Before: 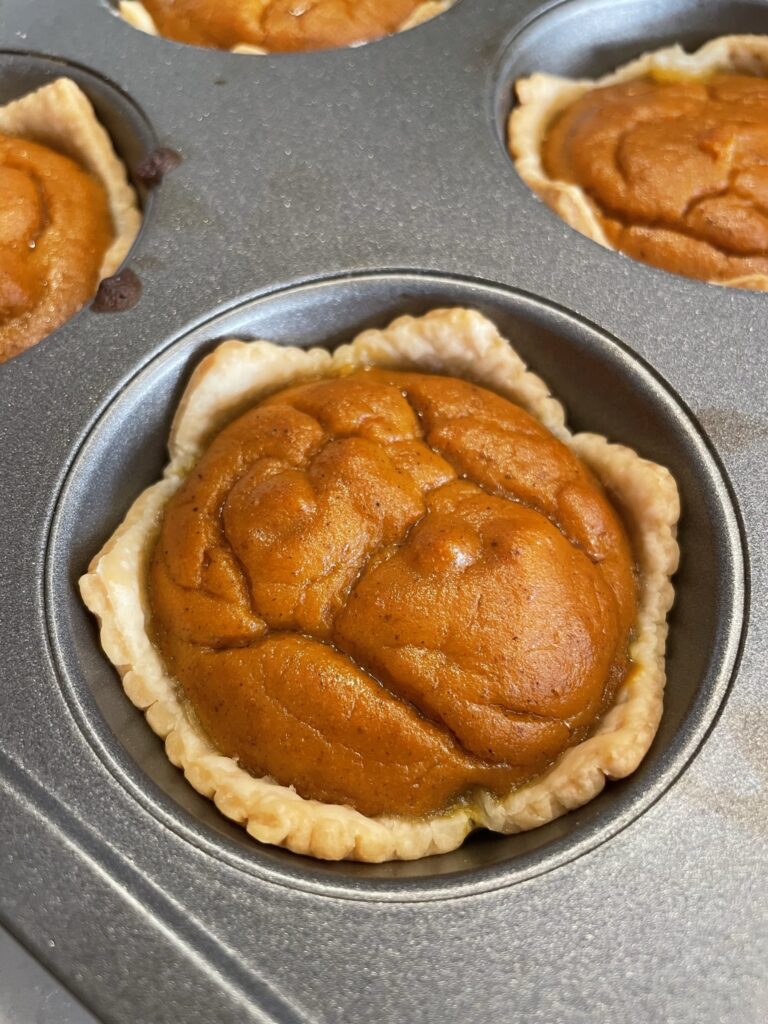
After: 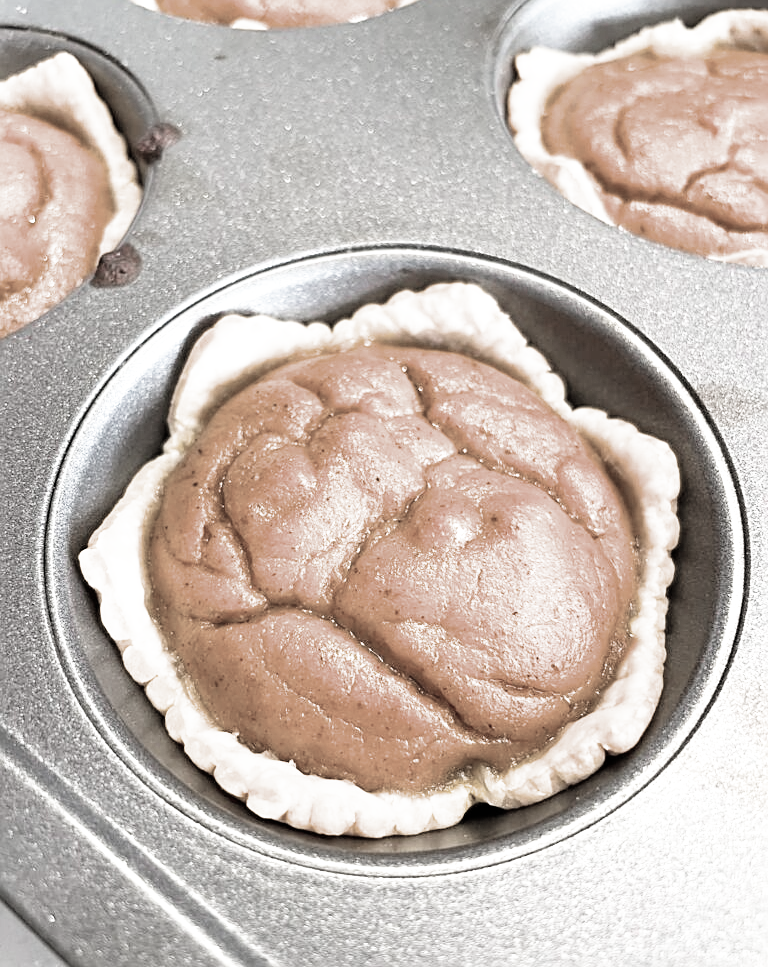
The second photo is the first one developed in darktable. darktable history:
crop and rotate: top 2.479%, bottom 3.018%
sharpen: on, module defaults
filmic rgb: black relative exposure -5 EV, white relative exposure 3.2 EV, hardness 3.42, contrast 1.2, highlights saturation mix -50%
exposure: black level correction -0.002, exposure 1.35 EV, compensate highlight preservation false
color zones: curves: ch1 [(0, 0.34) (0.143, 0.164) (0.286, 0.152) (0.429, 0.176) (0.571, 0.173) (0.714, 0.188) (0.857, 0.199) (1, 0.34)]
